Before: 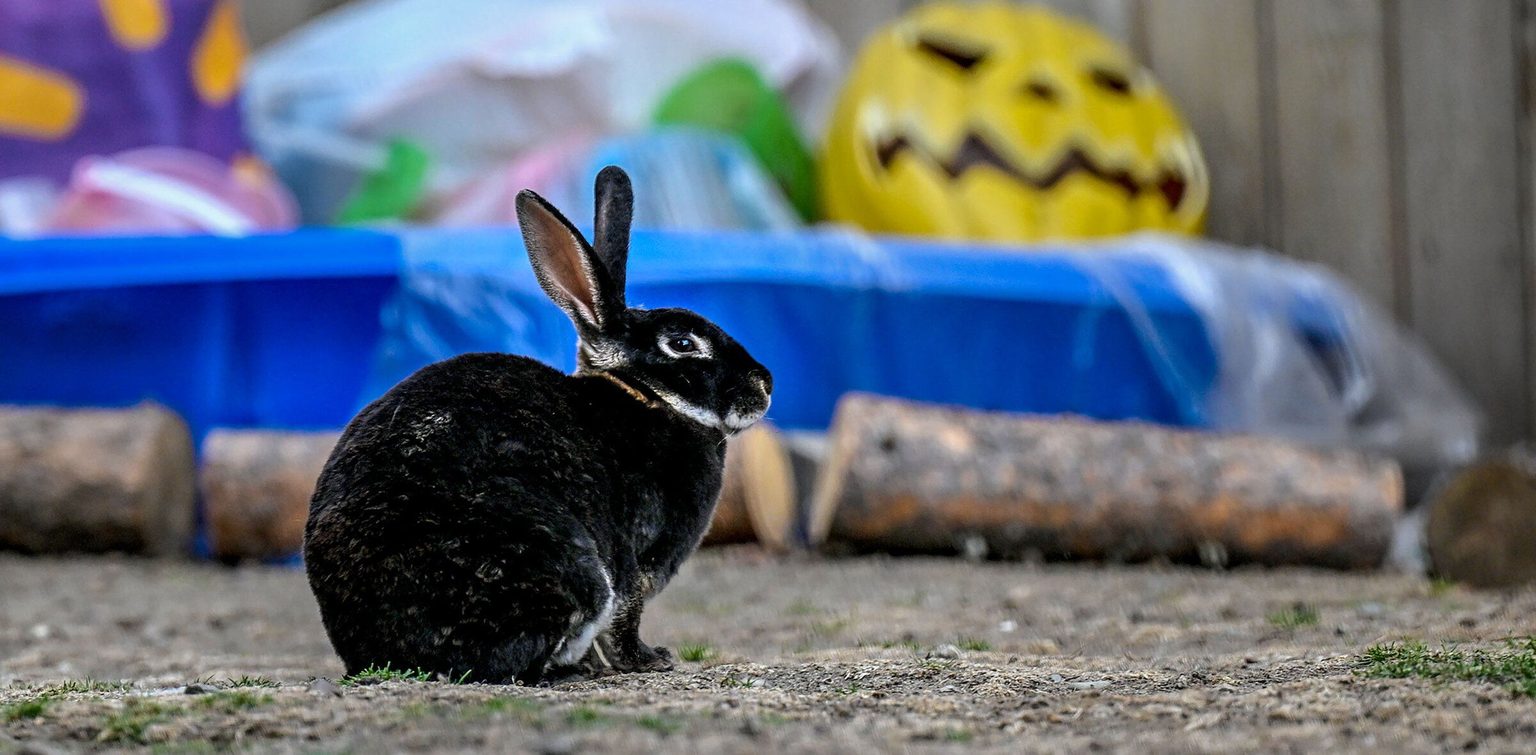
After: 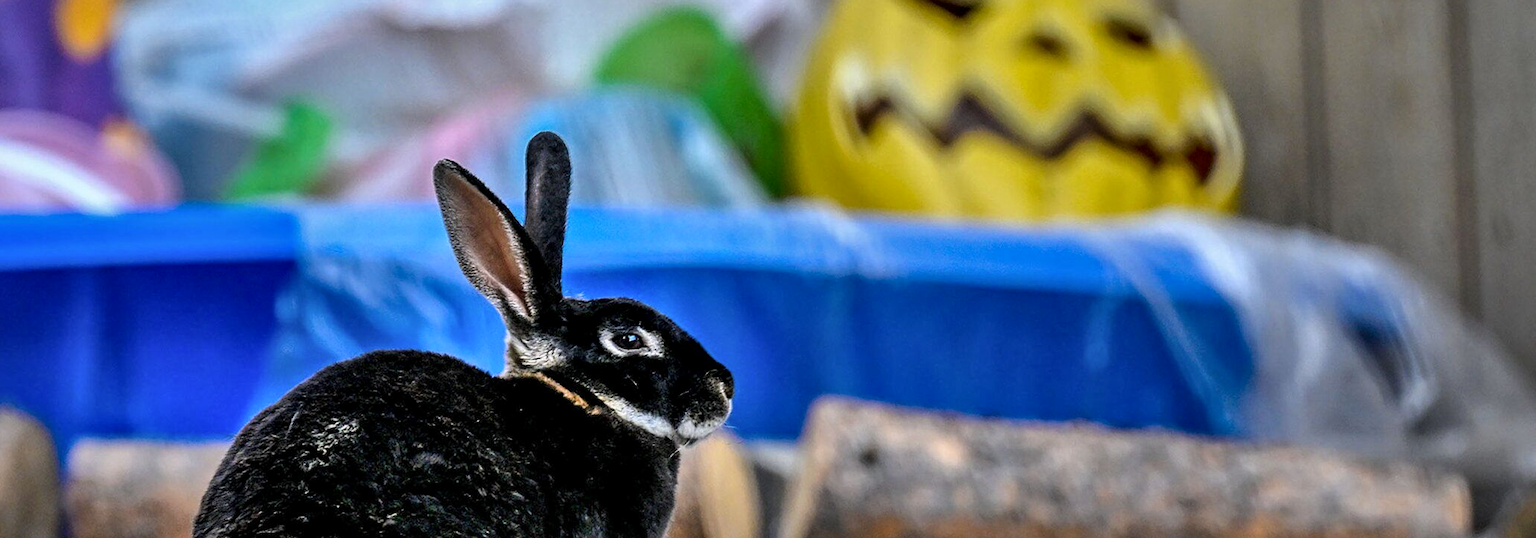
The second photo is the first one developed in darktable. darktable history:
crop and rotate: left 9.44%, top 7.121%, right 4.942%, bottom 31.798%
local contrast: mode bilateral grid, contrast 20, coarseness 50, detail 119%, midtone range 0.2
shadows and highlights: low approximation 0.01, soften with gaussian
